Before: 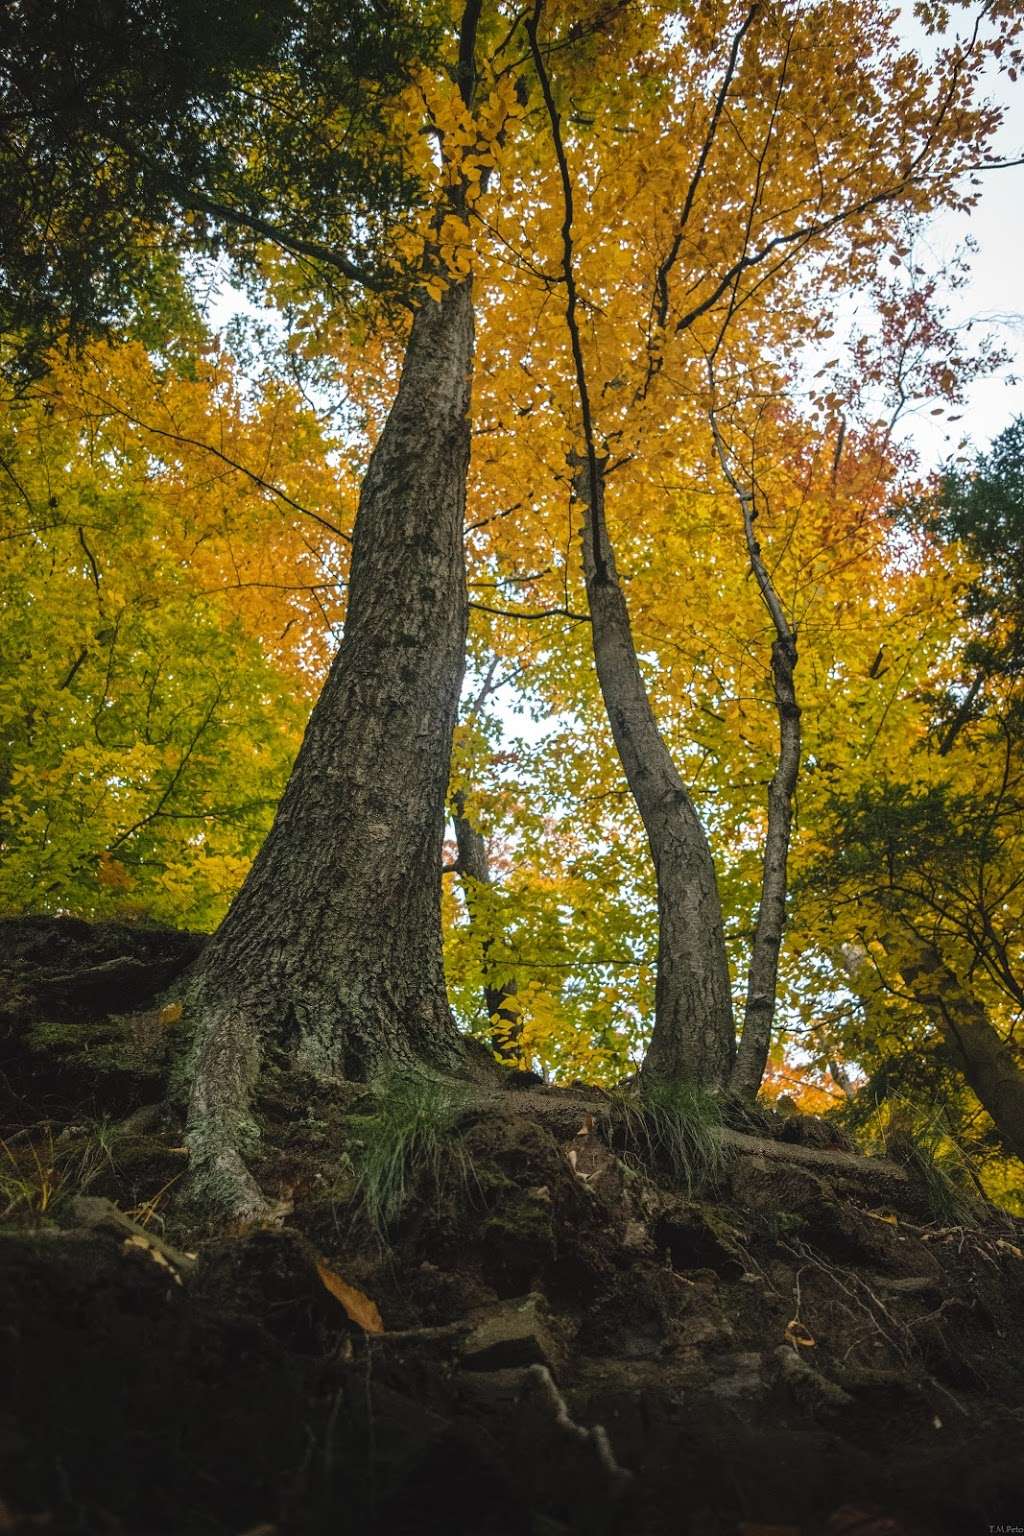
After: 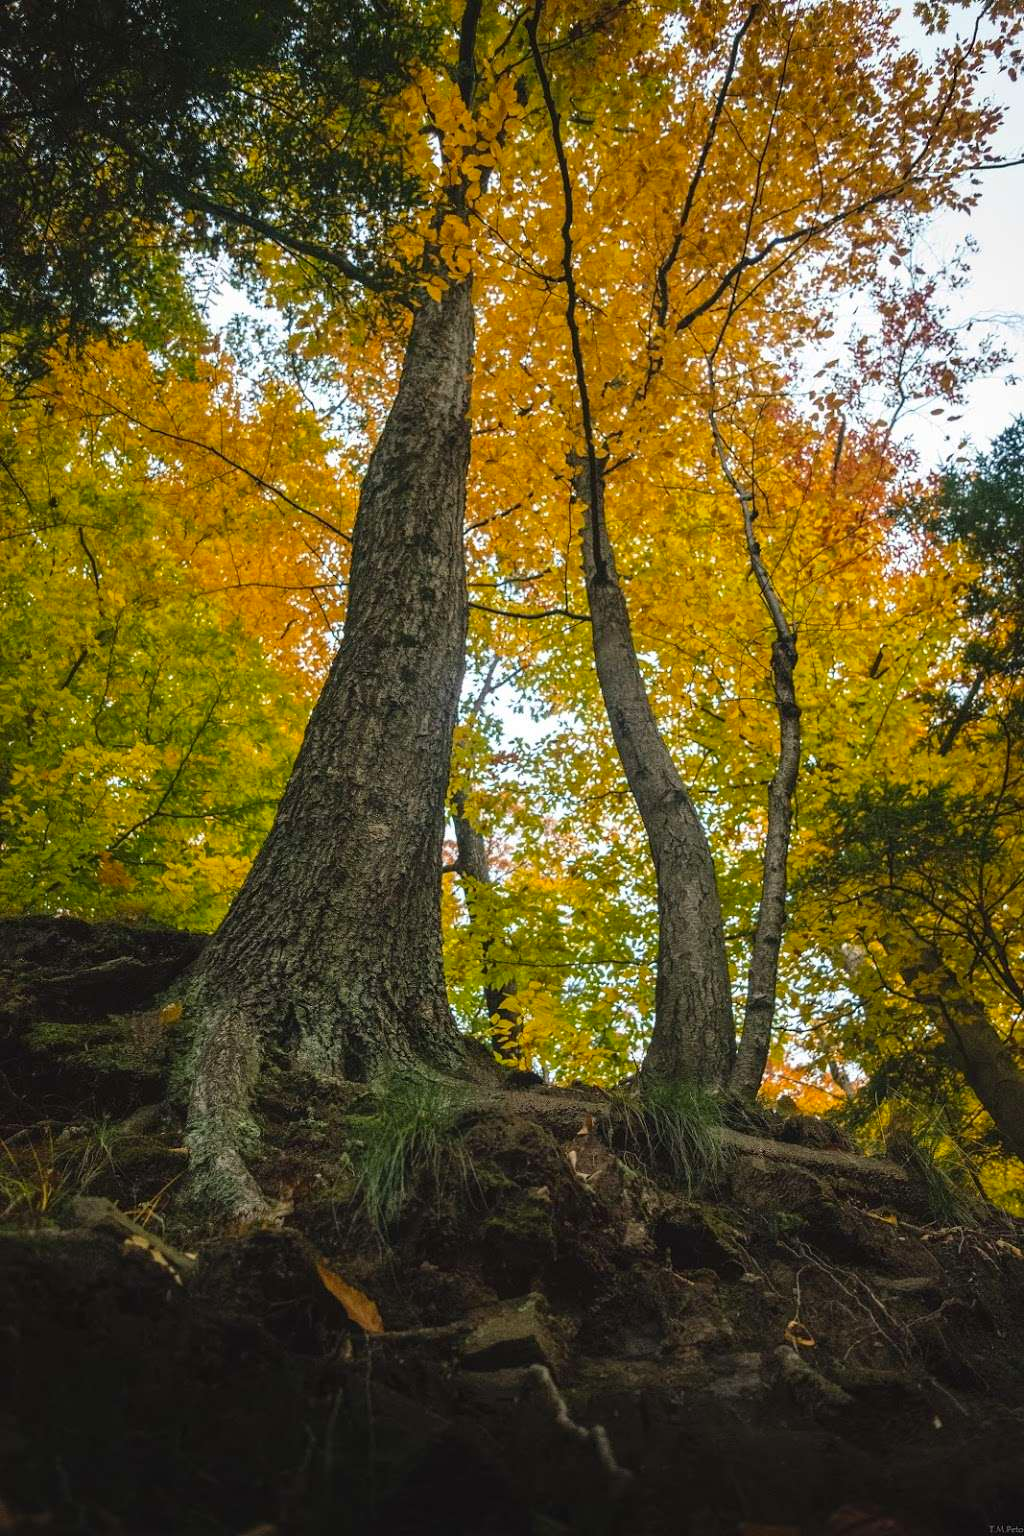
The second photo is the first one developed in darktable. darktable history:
contrast brightness saturation: contrast 0.035, saturation 0.159
